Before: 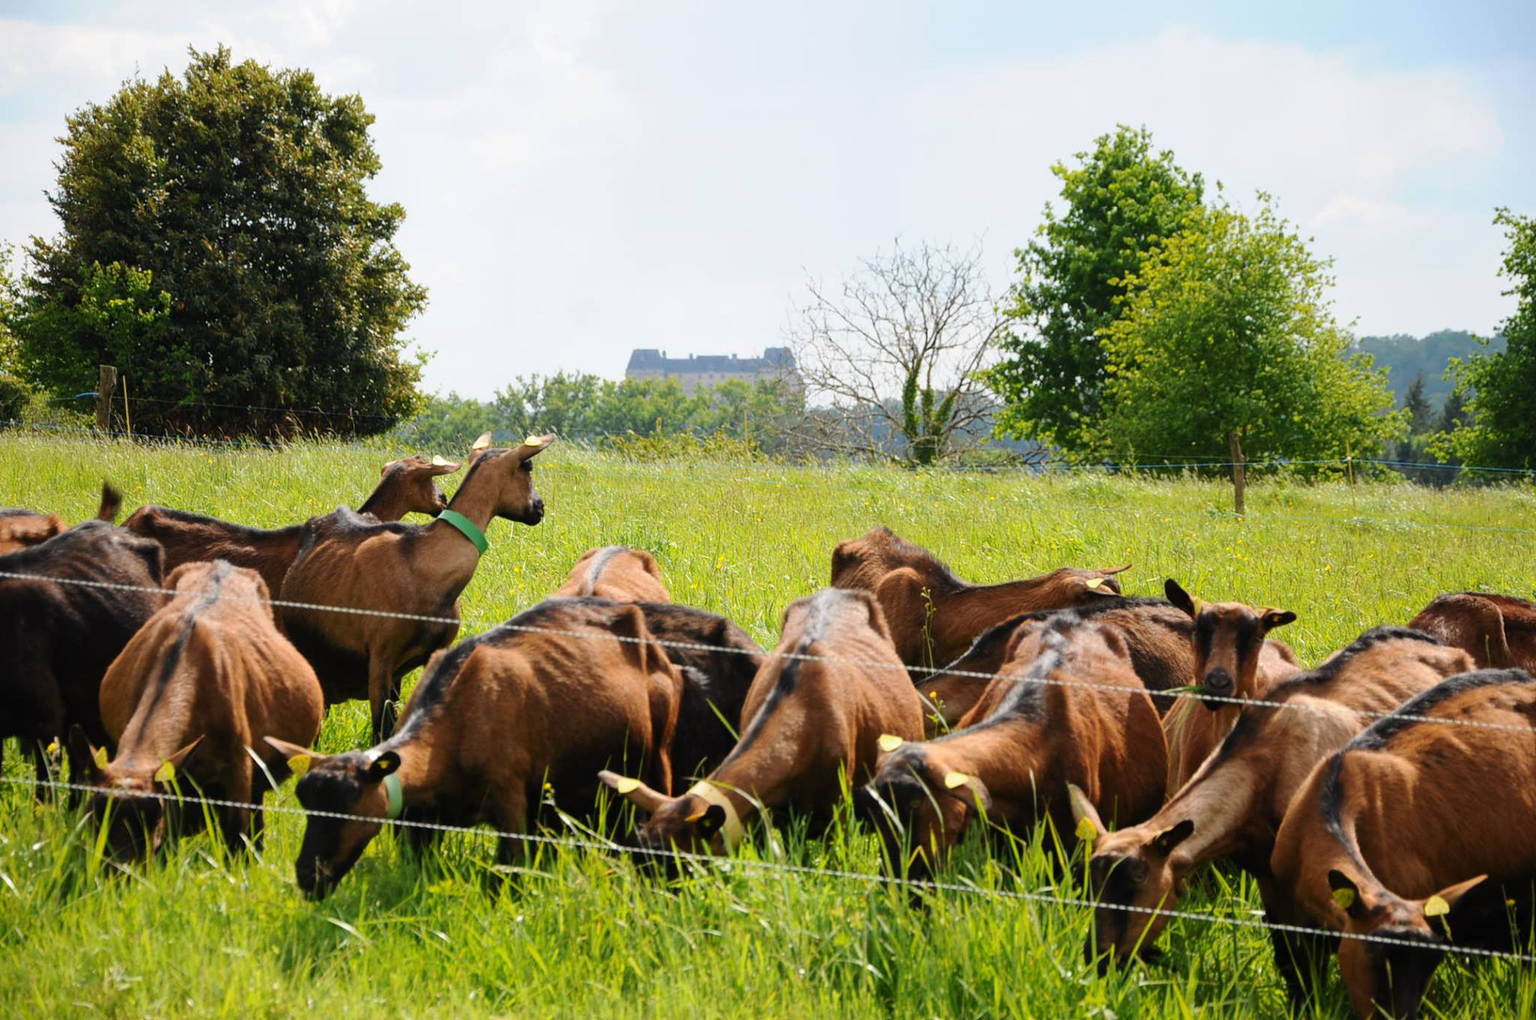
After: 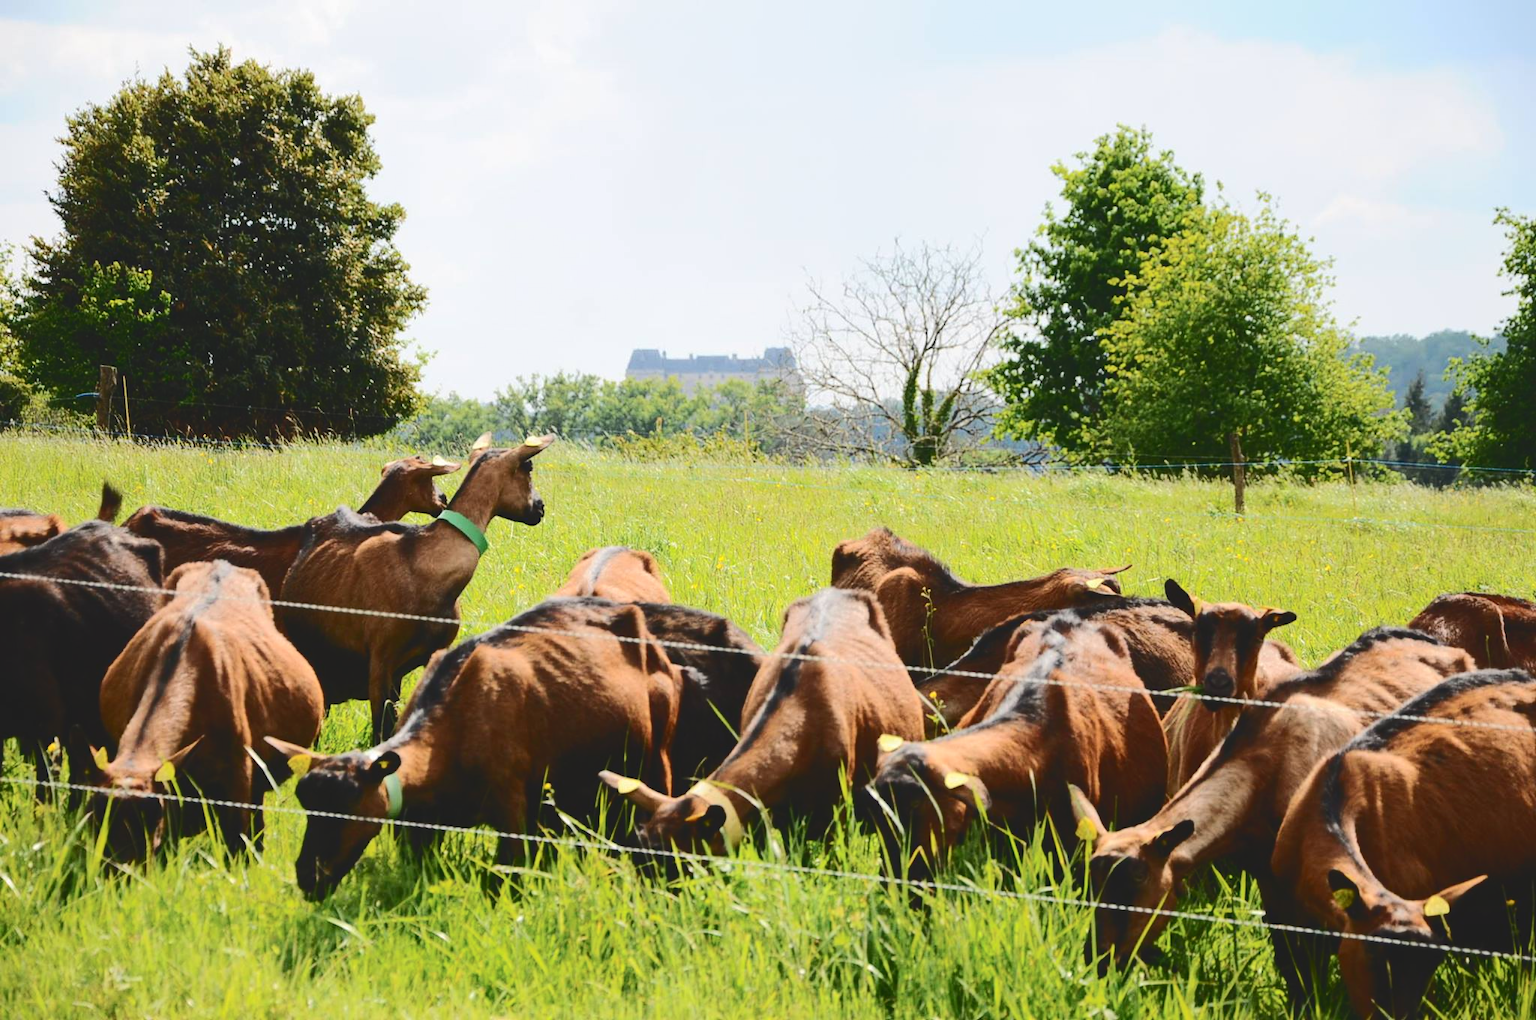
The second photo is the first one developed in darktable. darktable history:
tone curve: curves: ch0 [(0, 0) (0.003, 0.108) (0.011, 0.112) (0.025, 0.117) (0.044, 0.126) (0.069, 0.133) (0.1, 0.146) (0.136, 0.158) (0.177, 0.178) (0.224, 0.212) (0.277, 0.256) (0.335, 0.331) (0.399, 0.423) (0.468, 0.538) (0.543, 0.641) (0.623, 0.721) (0.709, 0.792) (0.801, 0.845) (0.898, 0.917) (1, 1)], color space Lab, independent channels, preserve colors none
